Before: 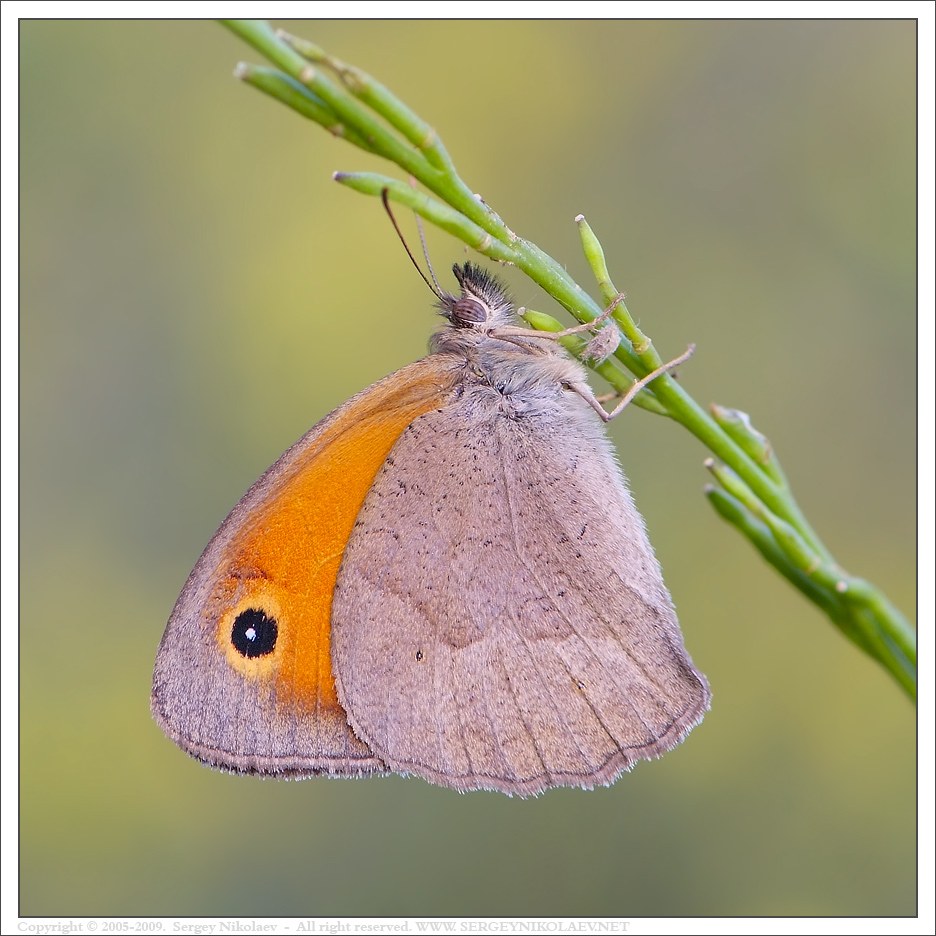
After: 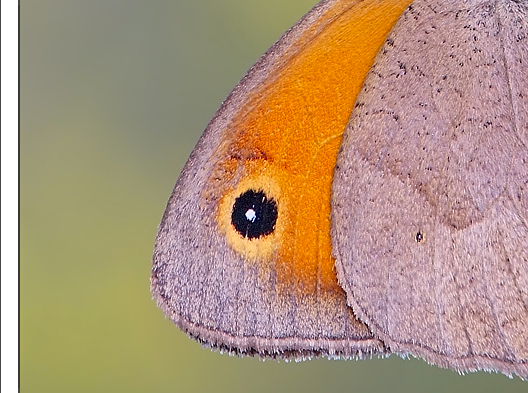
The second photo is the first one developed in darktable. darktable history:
sharpen: amount 0.201
exposure: black level correction 0.005, exposure 0.016 EV, compensate highlight preservation false
crop: top 44.825%, right 43.537%, bottom 13.162%
